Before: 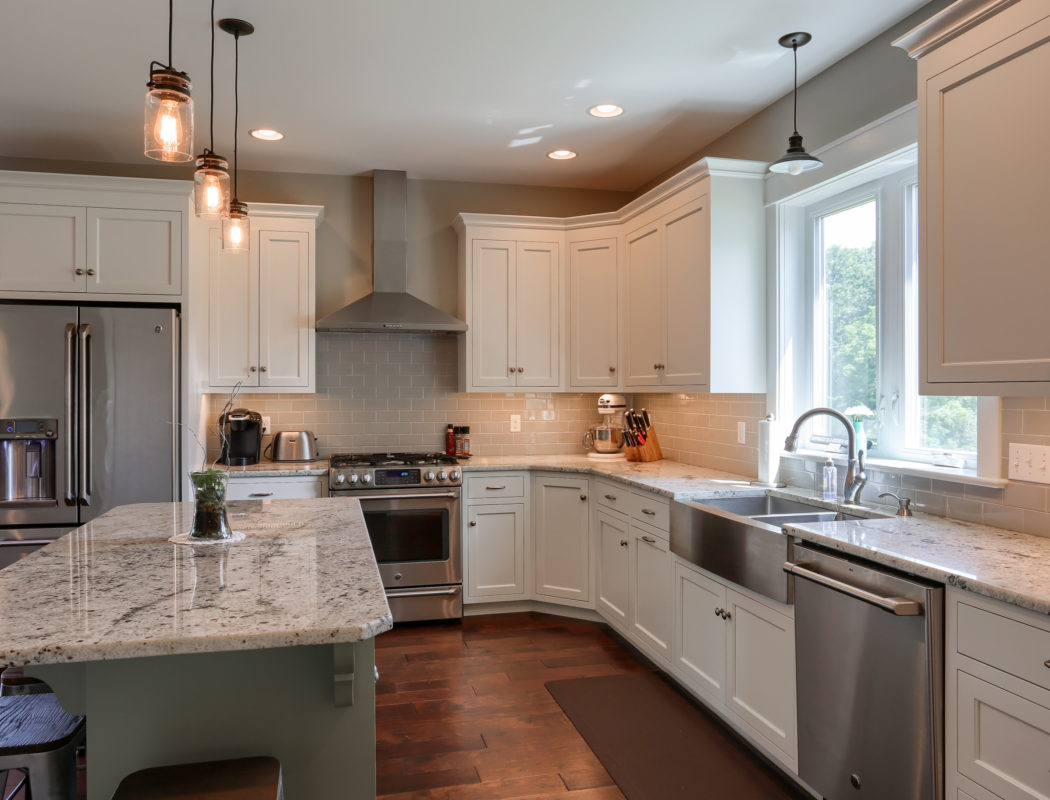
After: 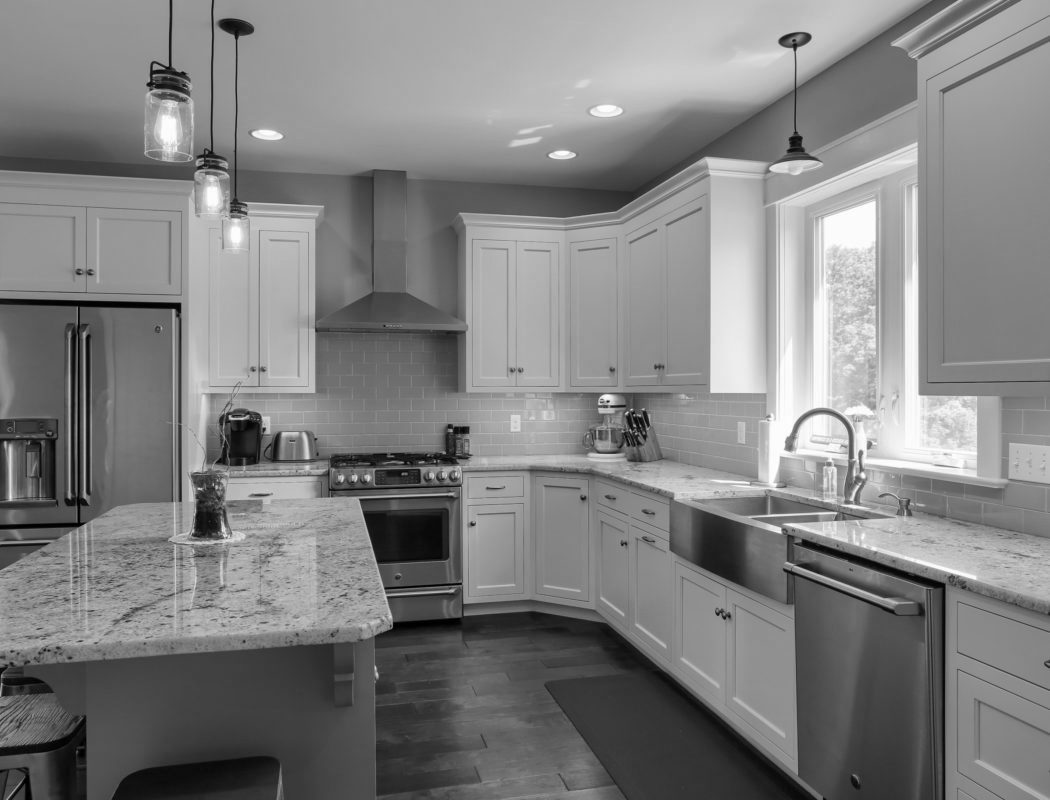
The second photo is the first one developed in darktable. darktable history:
monochrome: on, module defaults
shadows and highlights: shadows 29.61, highlights -30.47, low approximation 0.01, soften with gaussian
white balance: red 0.931, blue 1.11
